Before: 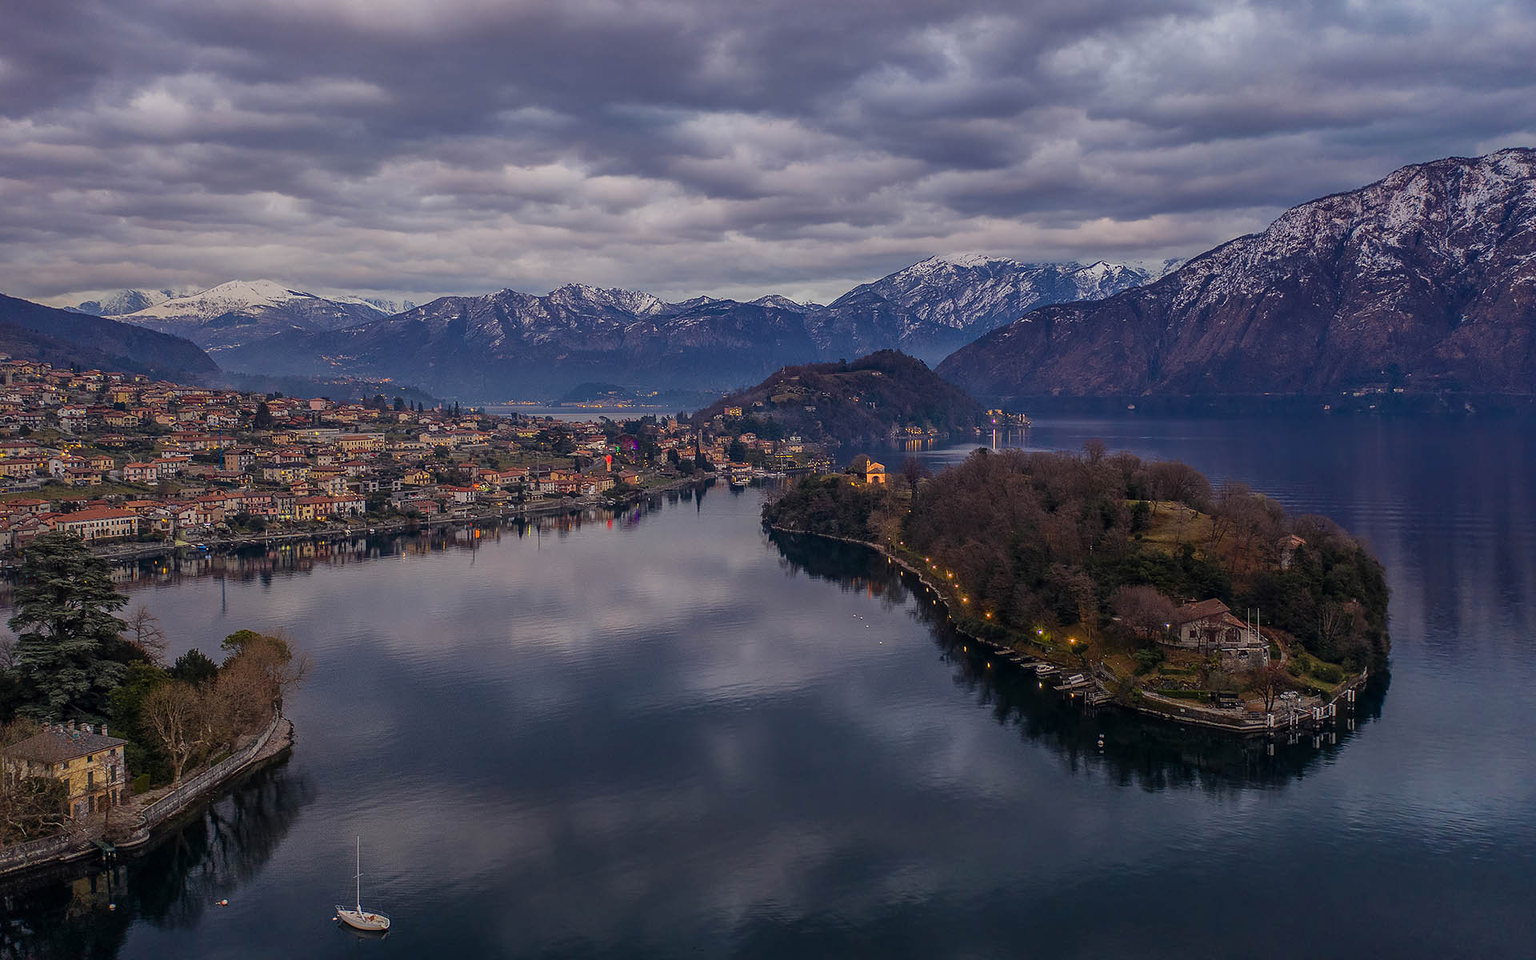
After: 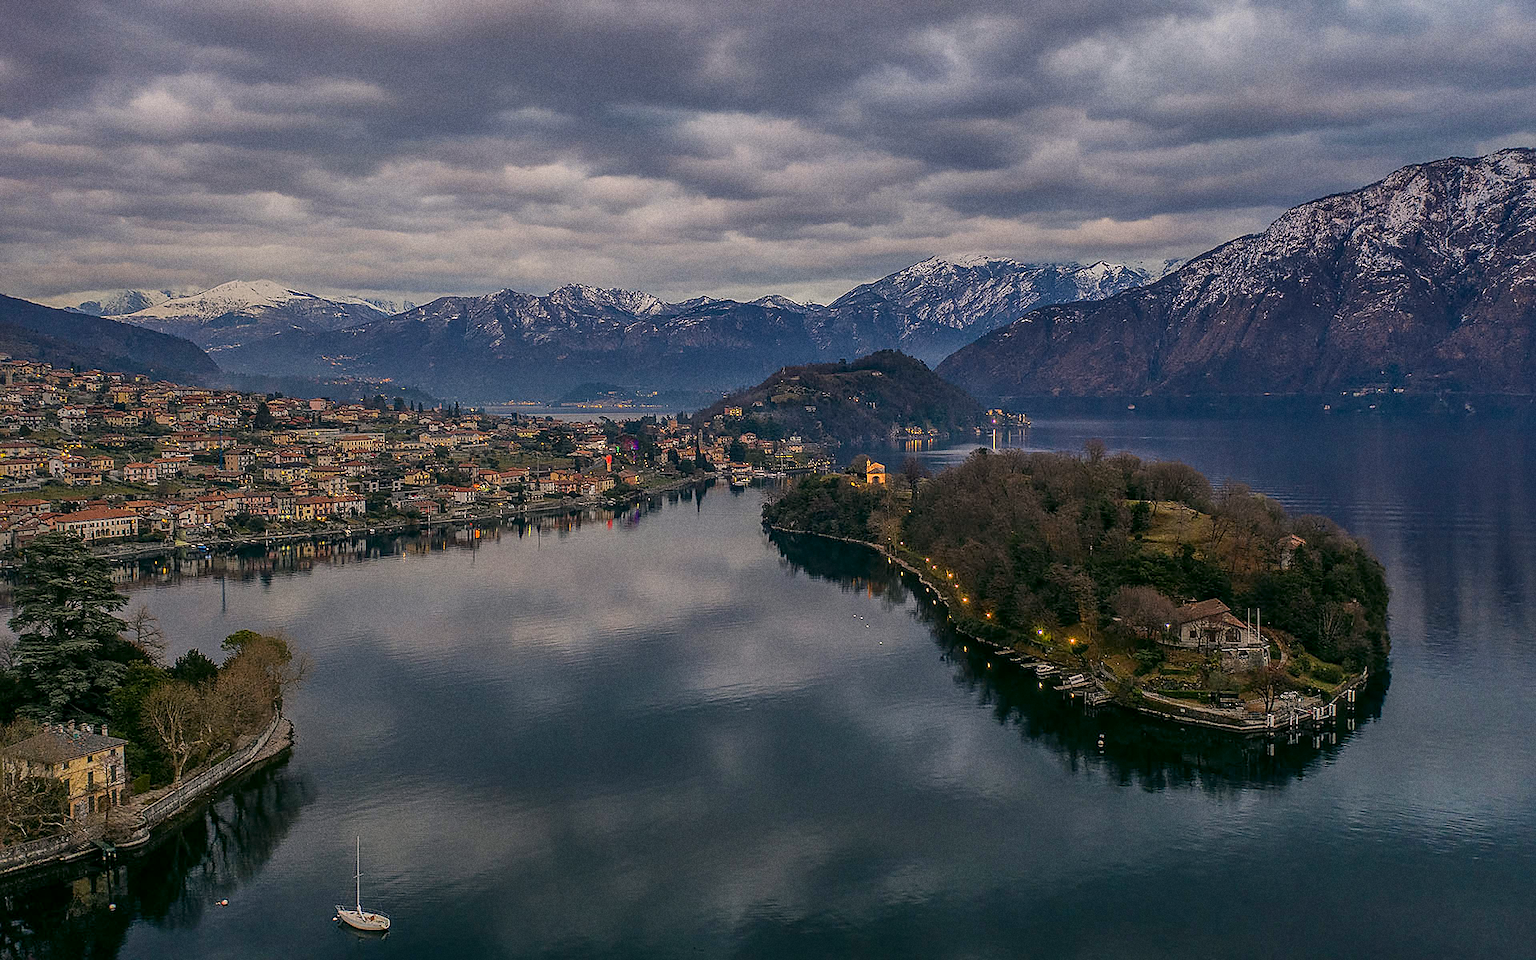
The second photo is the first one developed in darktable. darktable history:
exposure: black level correction 0.001, compensate highlight preservation false
color correction: highlights a* 4.02, highlights b* 4.98, shadows a* -7.55, shadows b* 4.98
sharpen: radius 1.458, amount 0.398, threshold 1.271
grain: coarseness 8.68 ISO, strength 31.94%
shadows and highlights: shadows 30.86, highlights 0, soften with gaussian
